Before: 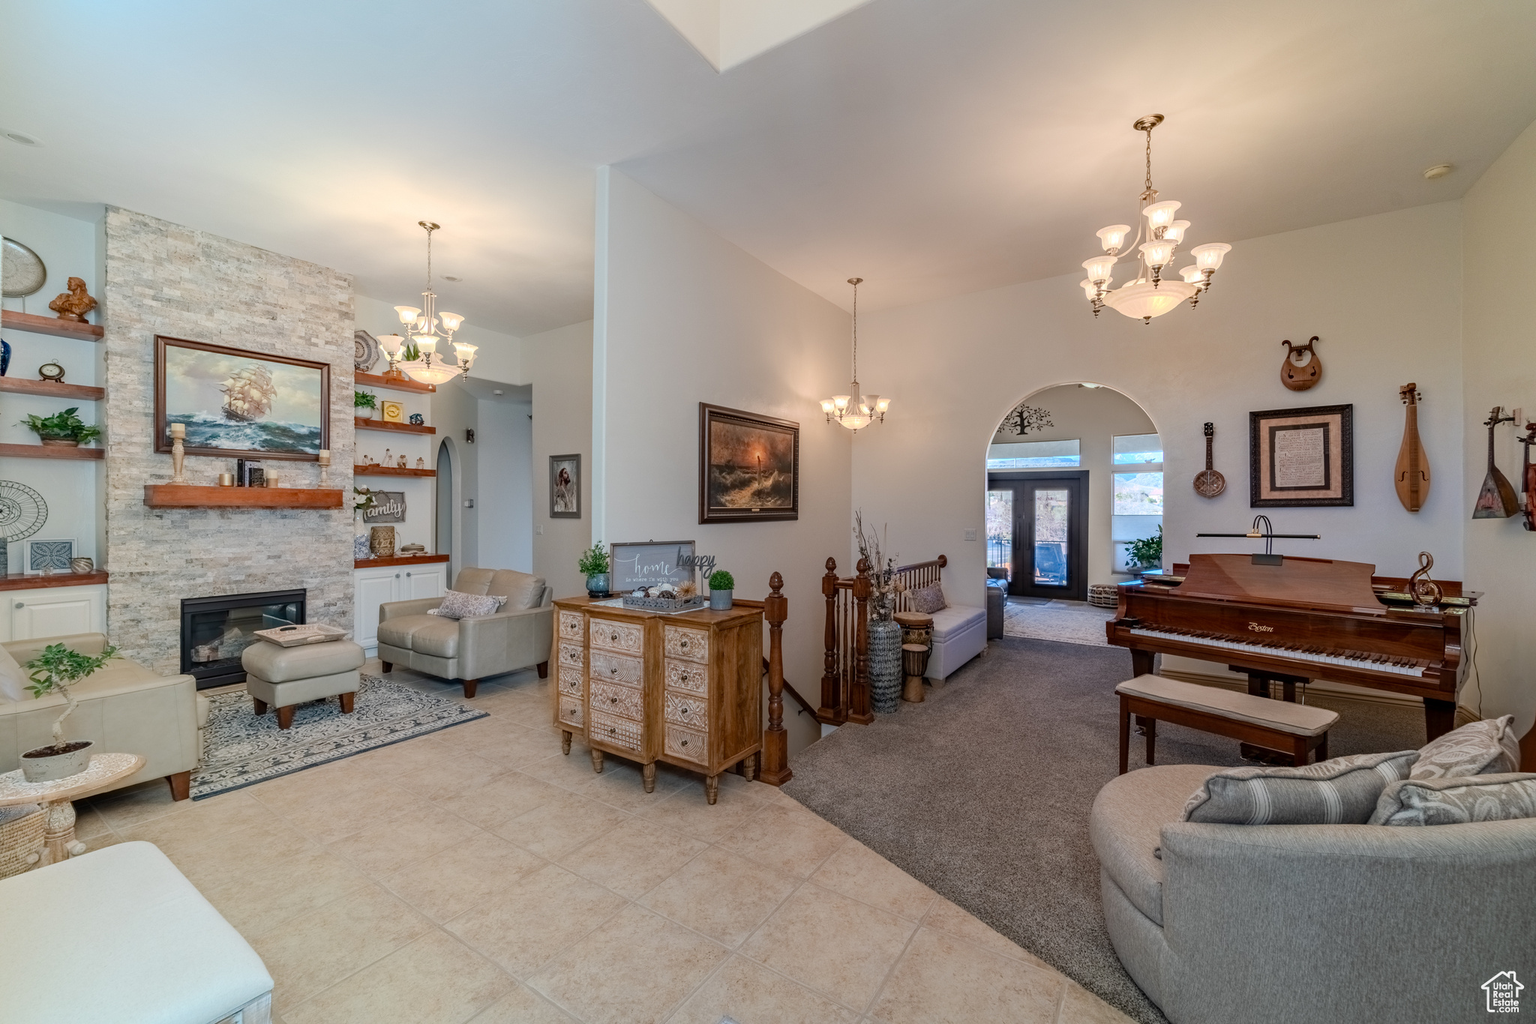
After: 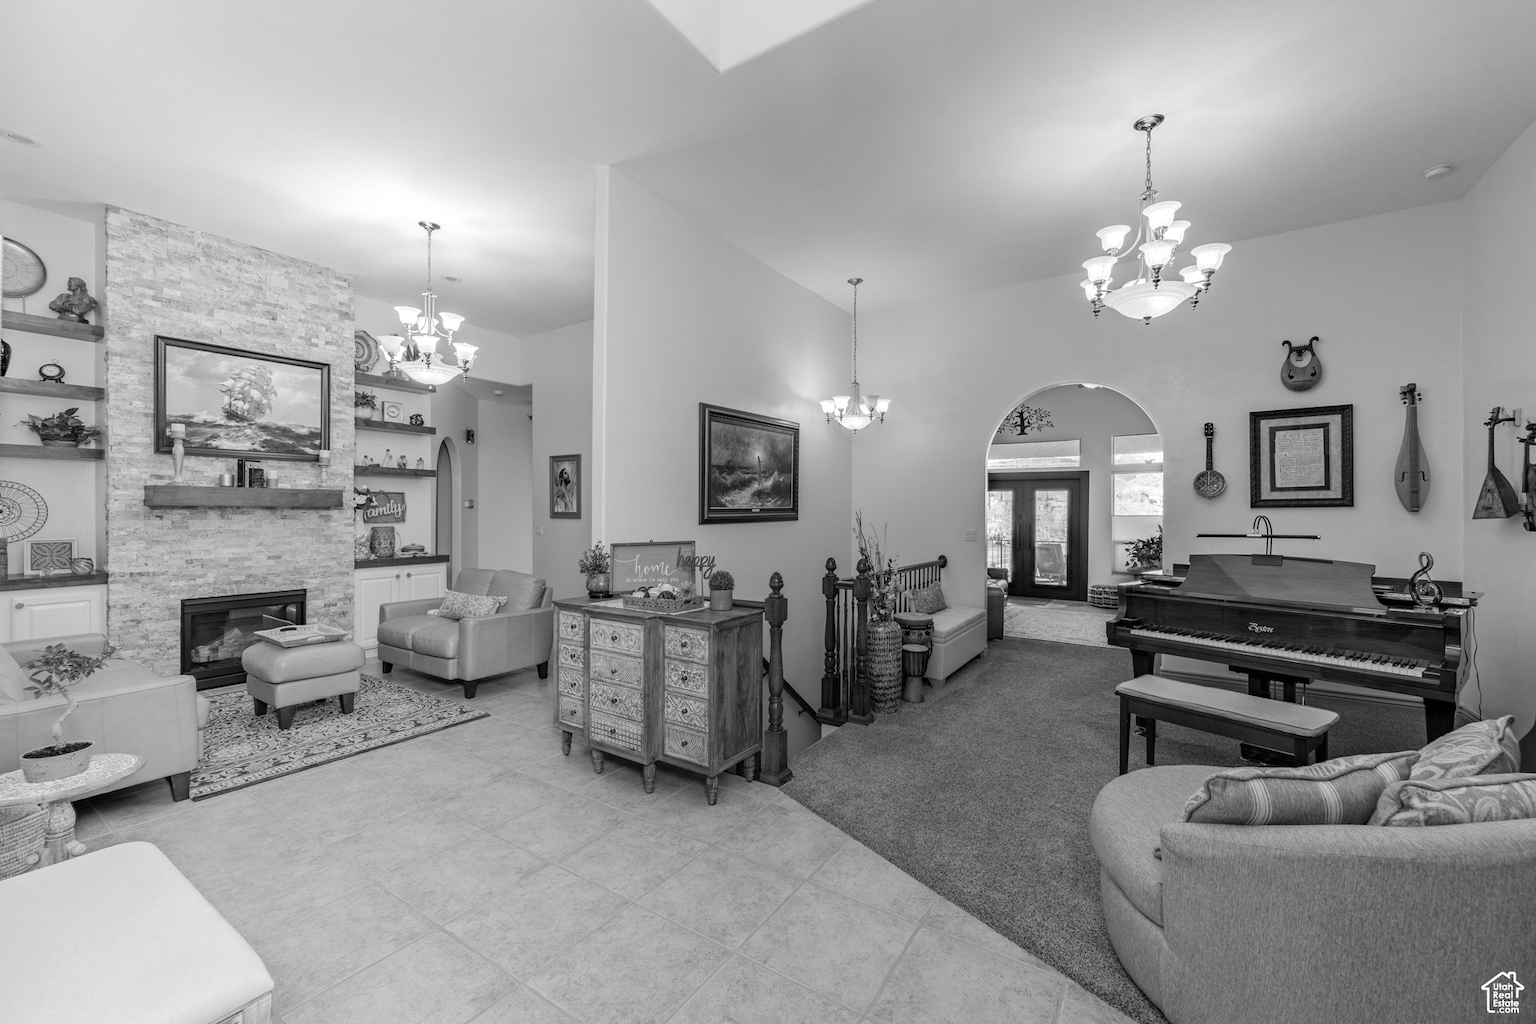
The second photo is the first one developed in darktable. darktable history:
monochrome: a 16.06, b 15.48, size 1
exposure: exposure 0.207 EV, compensate highlight preservation false
